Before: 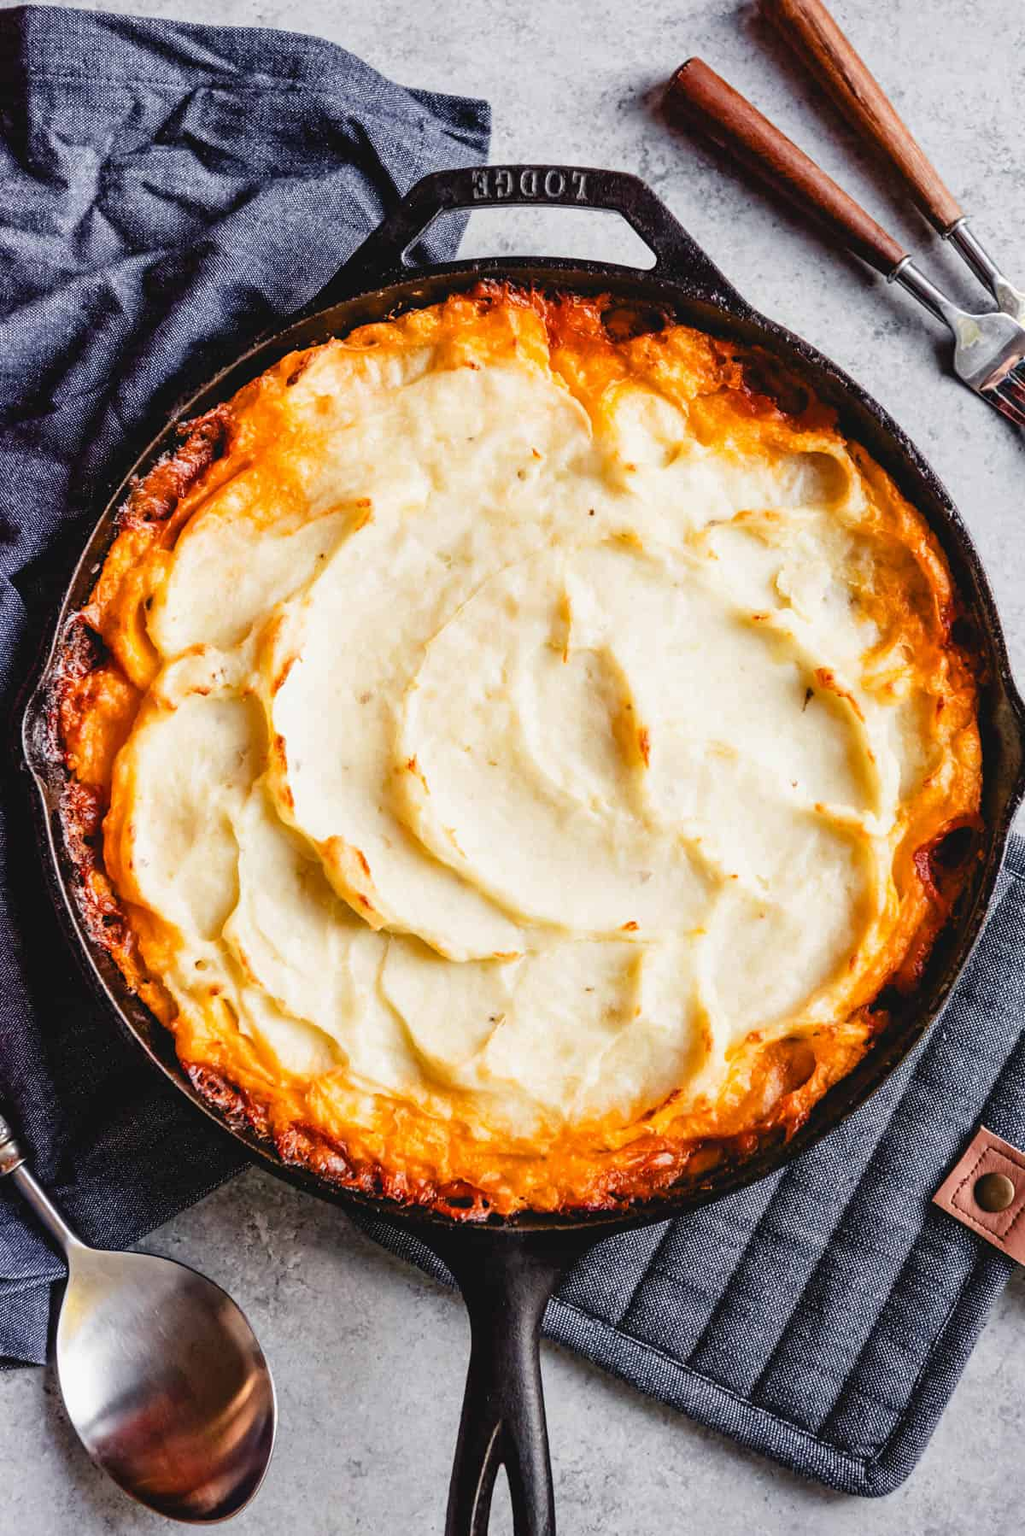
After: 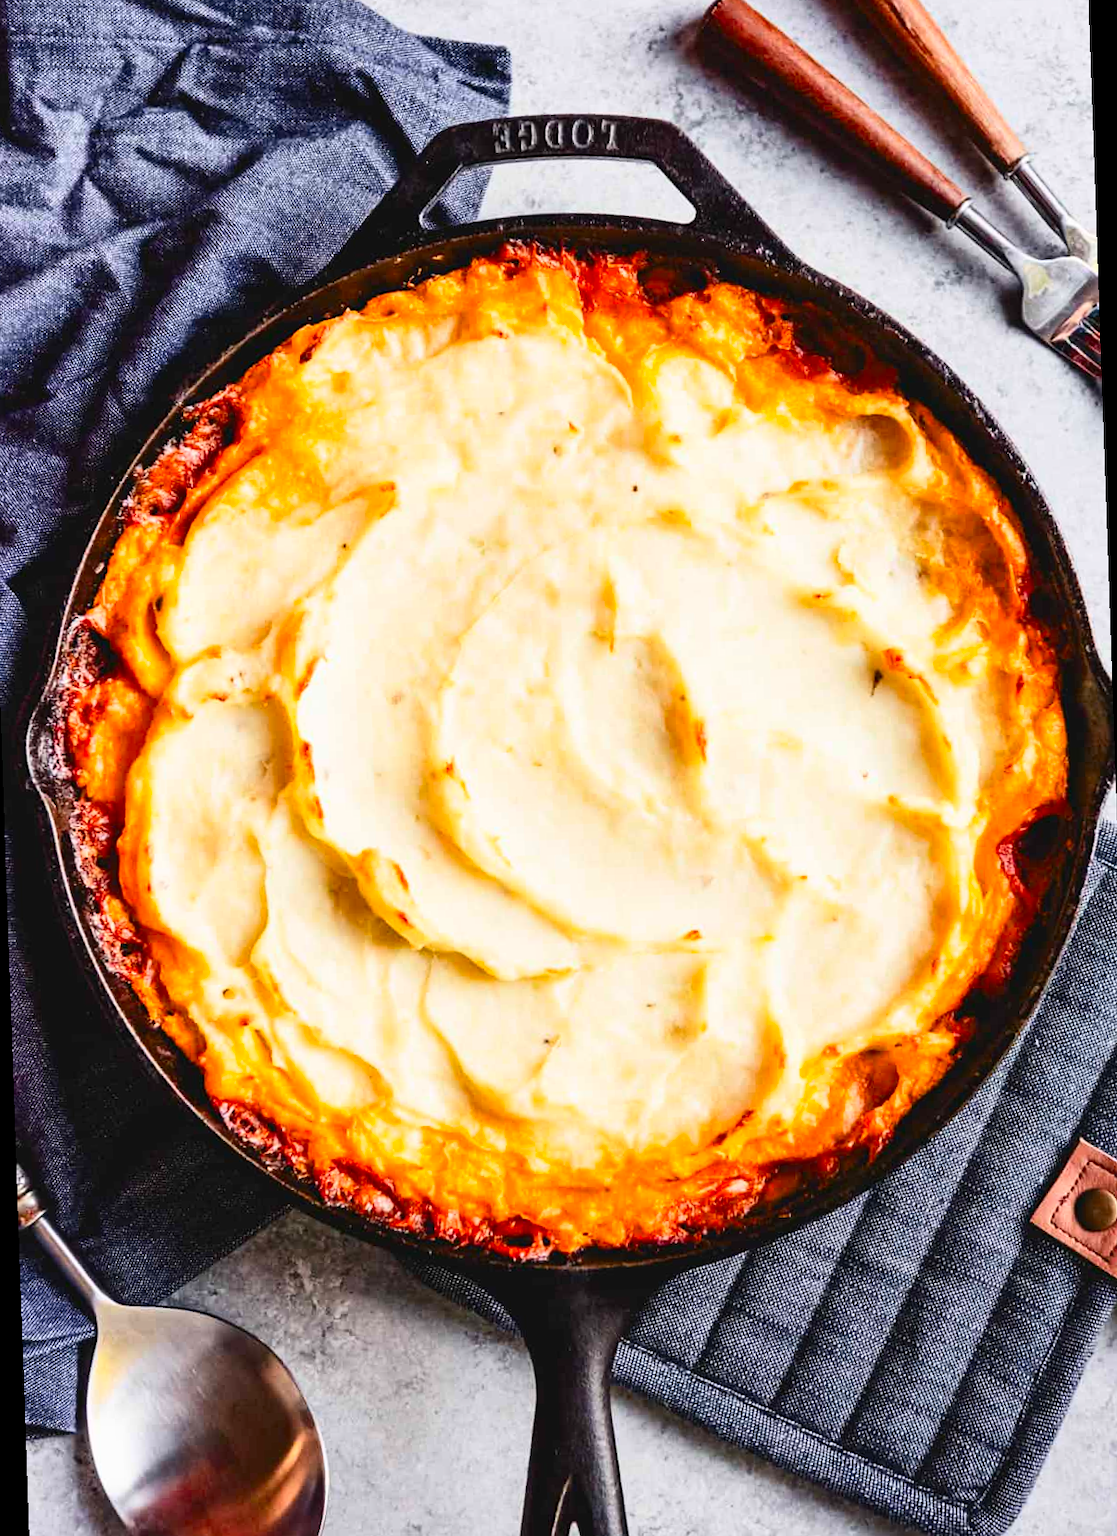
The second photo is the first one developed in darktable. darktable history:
rotate and perspective: rotation -2°, crop left 0.022, crop right 0.978, crop top 0.049, crop bottom 0.951
contrast brightness saturation: contrast 0.23, brightness 0.1, saturation 0.29
